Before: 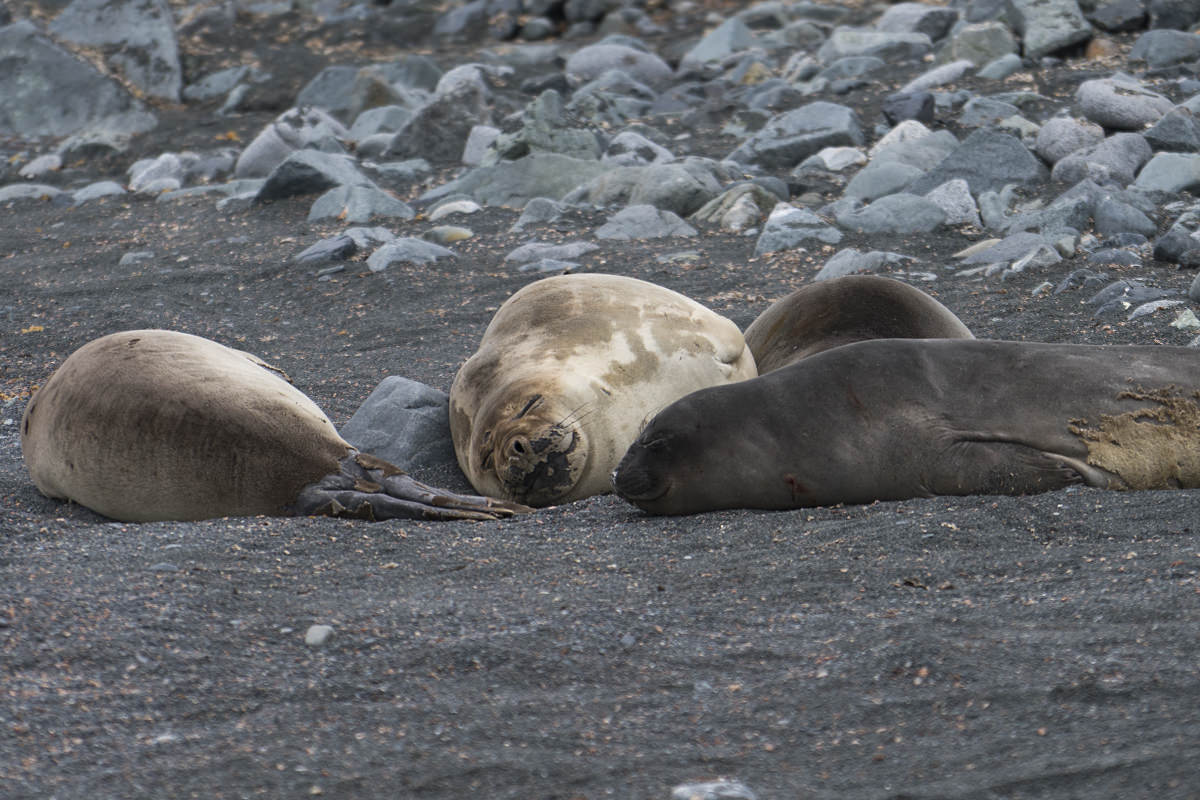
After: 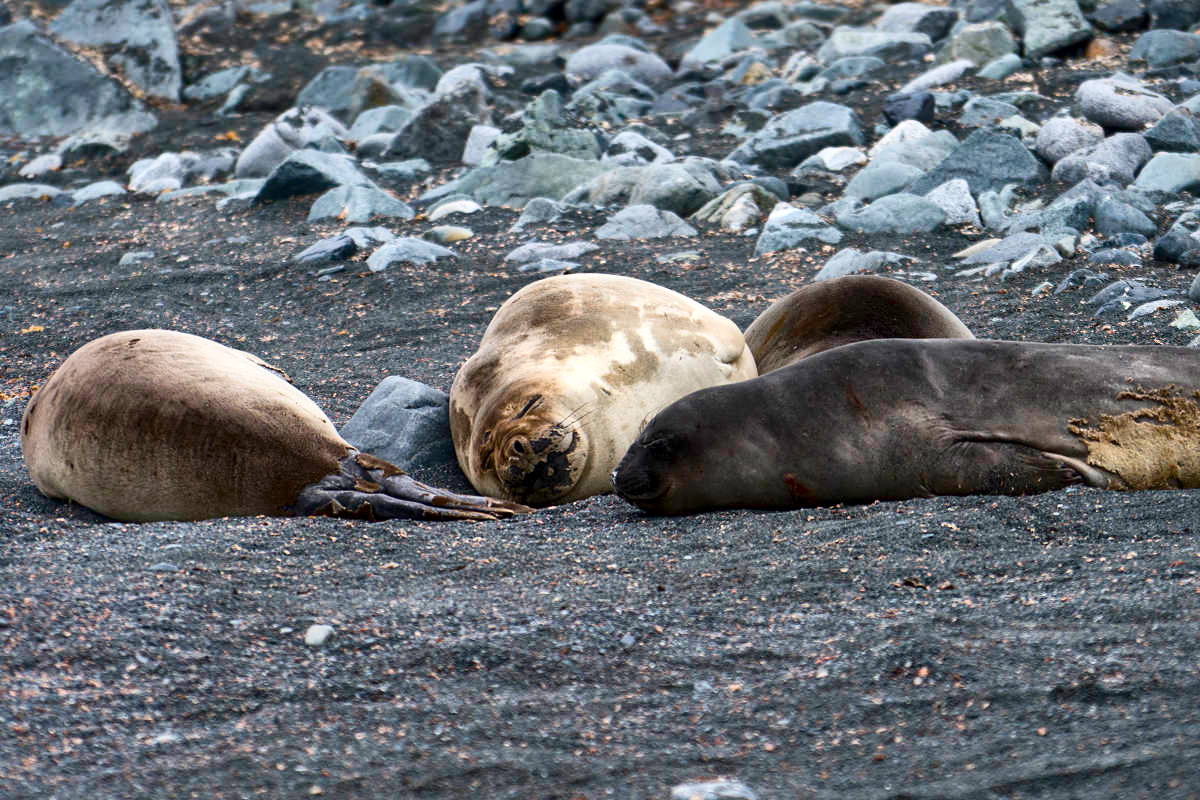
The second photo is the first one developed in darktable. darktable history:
local contrast: mode bilateral grid, contrast 21, coarseness 50, detail 173%, midtone range 0.2
contrast brightness saturation: contrast 0.227, brightness 0.095, saturation 0.287
color balance rgb: perceptual saturation grading › global saturation 20%, perceptual saturation grading › highlights -49.887%, perceptual saturation grading › shadows 25.633%, global vibrance 20%
